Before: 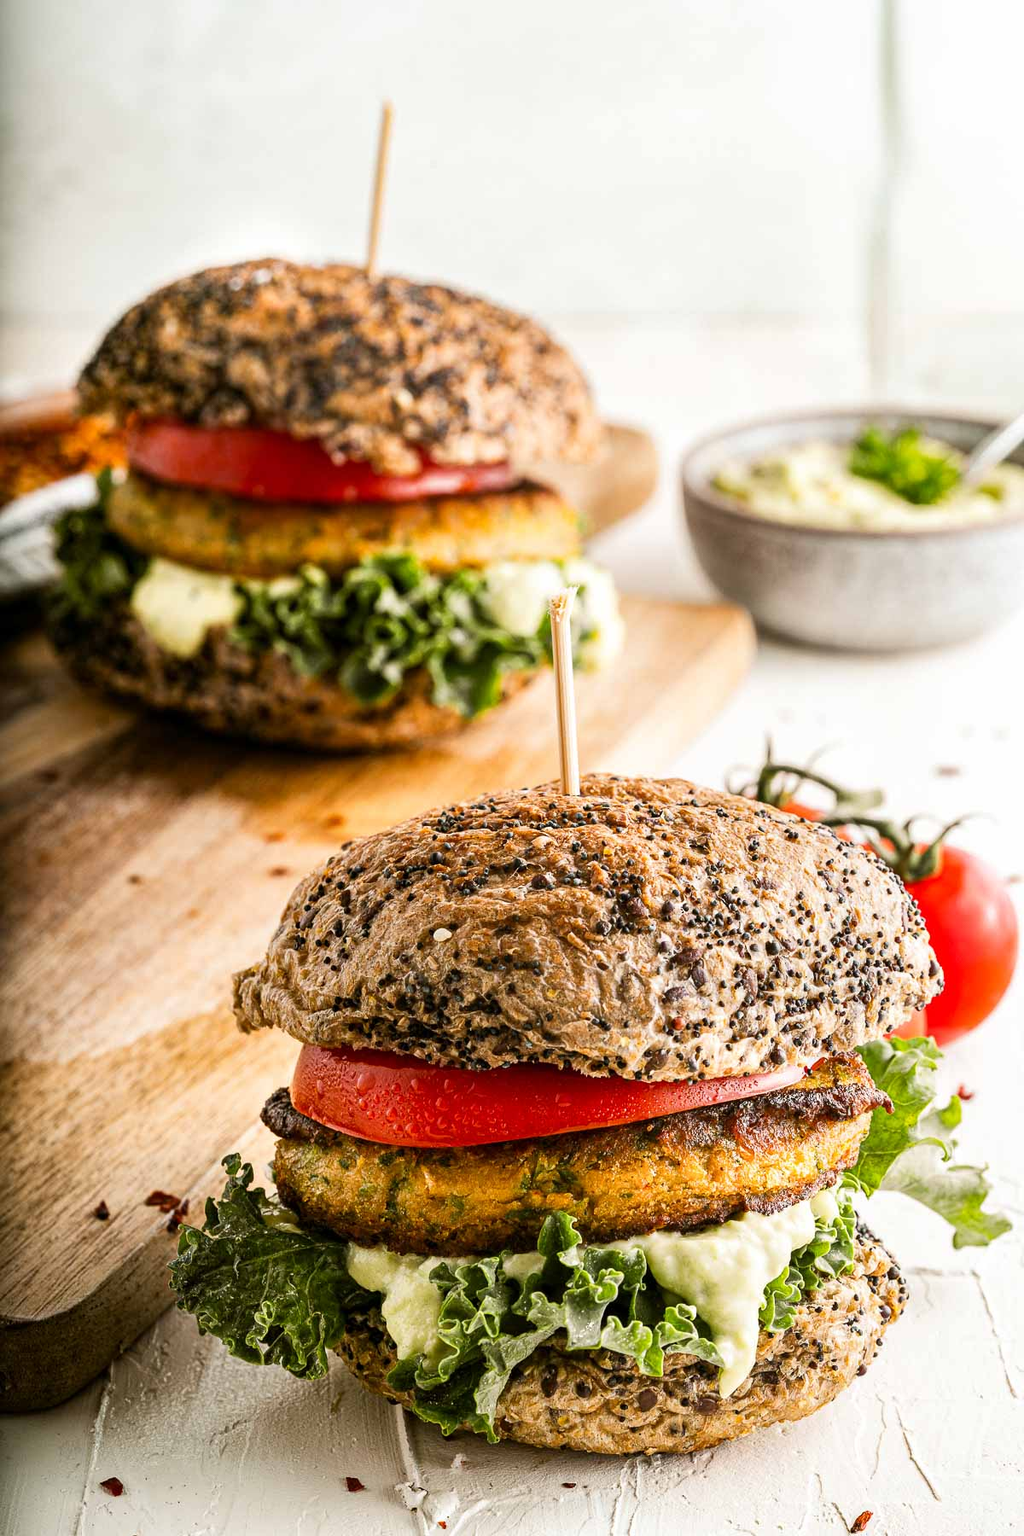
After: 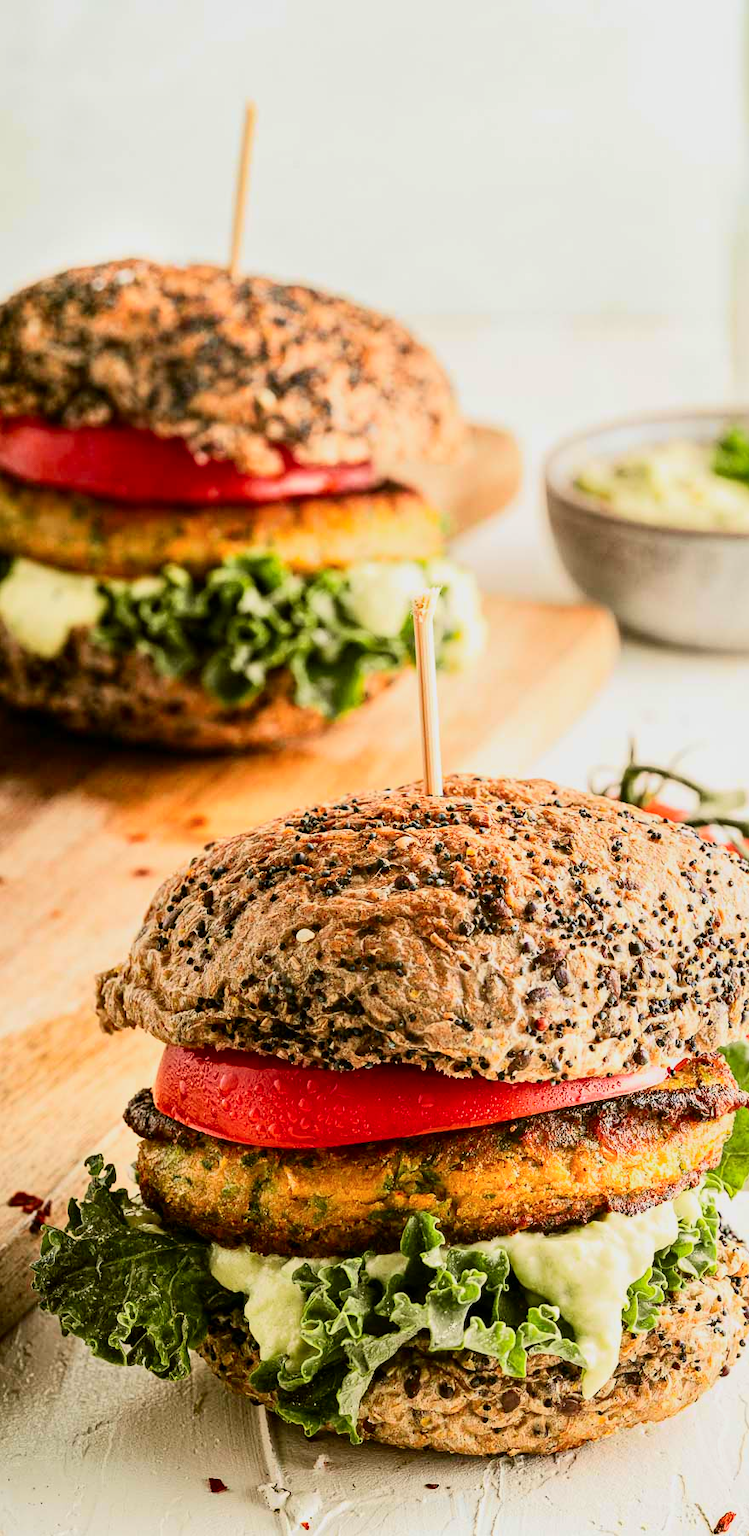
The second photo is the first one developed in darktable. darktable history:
exposure: exposure 0.081 EV, compensate highlight preservation false
crop: left 13.443%, right 13.31%
tone curve: curves: ch0 [(0, 0) (0.091, 0.066) (0.184, 0.16) (0.491, 0.519) (0.748, 0.765) (1, 0.919)]; ch1 [(0, 0) (0.179, 0.173) (0.322, 0.32) (0.424, 0.424) (0.502, 0.5) (0.56, 0.575) (0.631, 0.675) (0.777, 0.806) (1, 1)]; ch2 [(0, 0) (0.434, 0.447) (0.497, 0.498) (0.539, 0.566) (0.676, 0.691) (1, 1)], color space Lab, independent channels, preserve colors none
